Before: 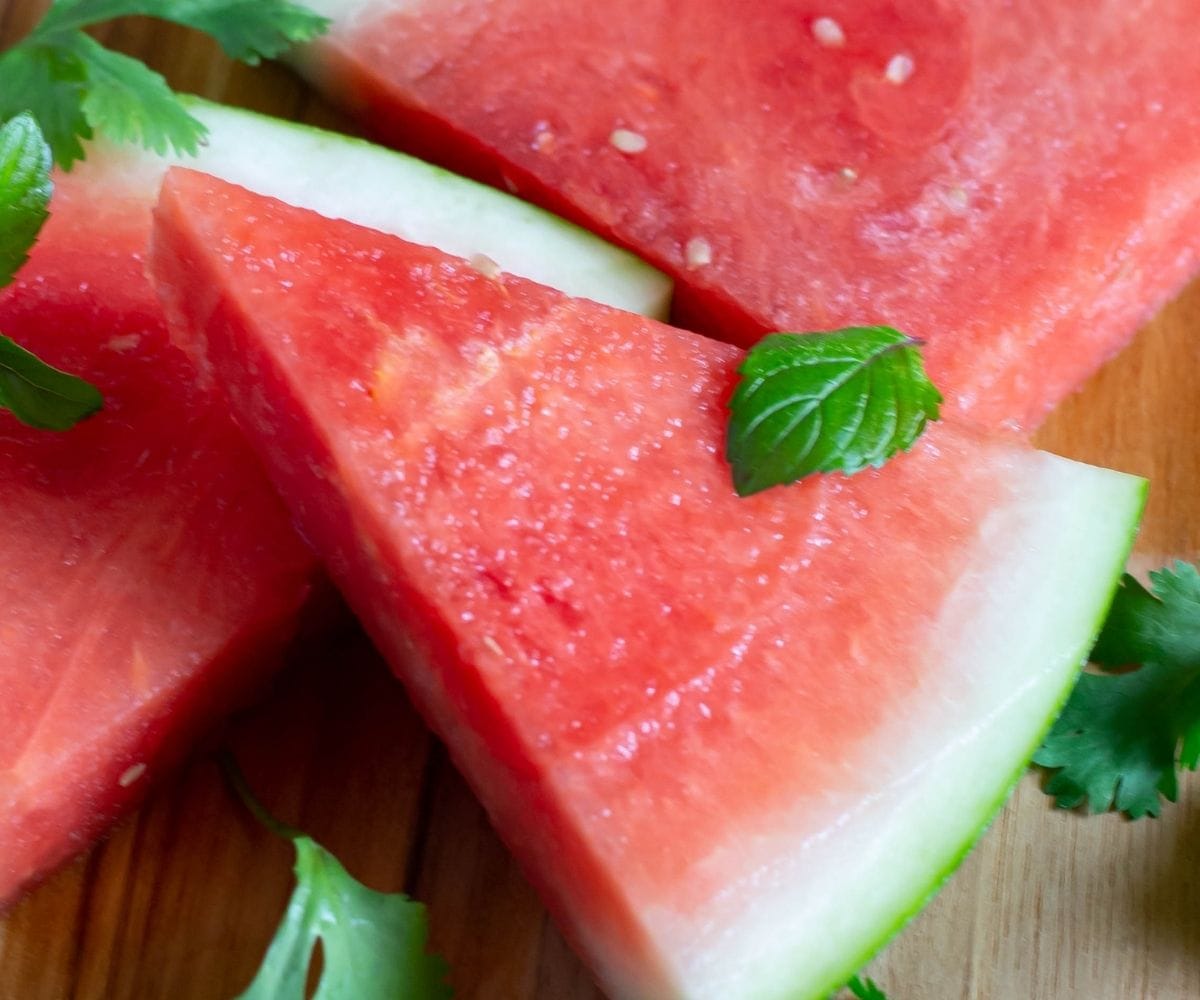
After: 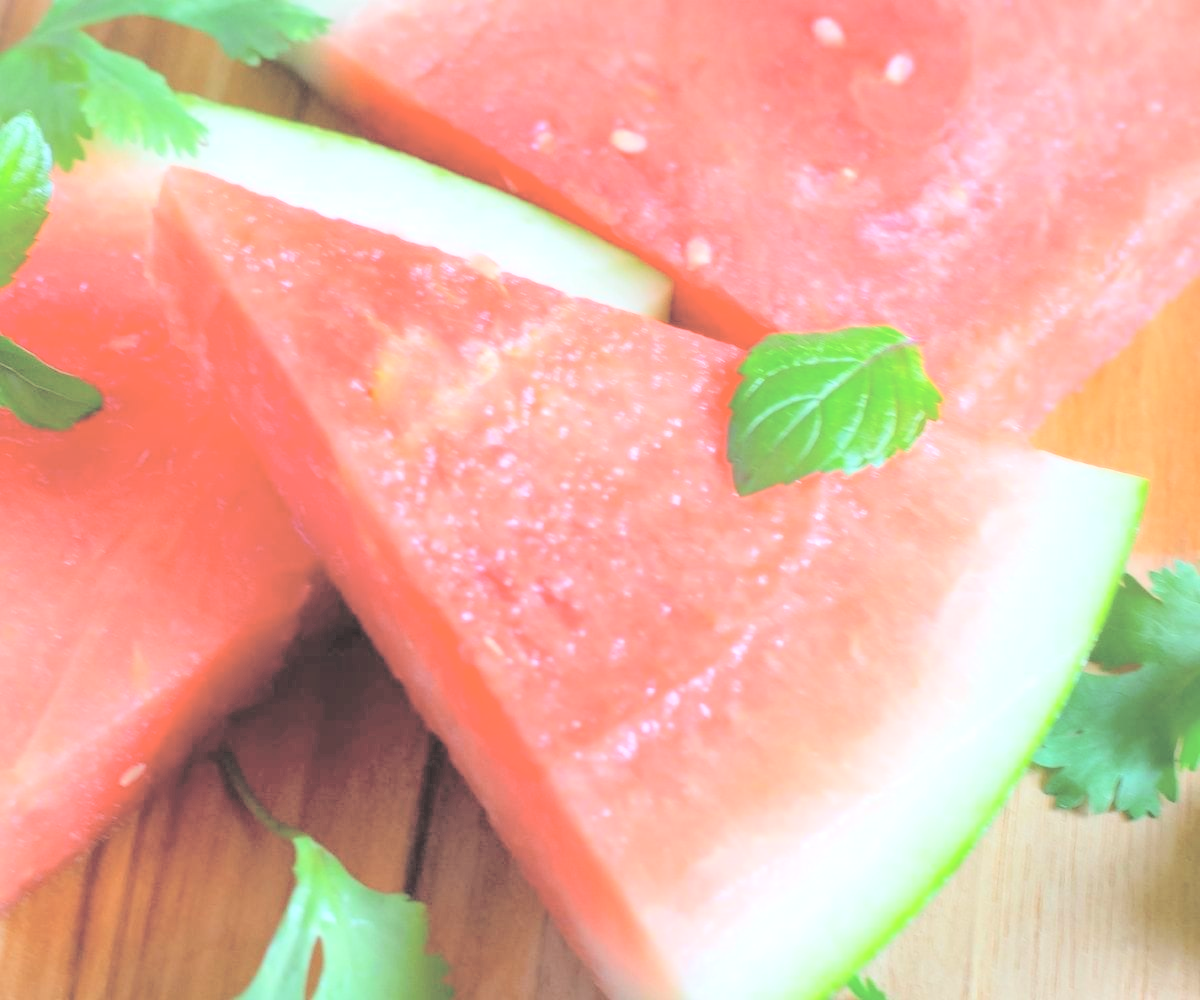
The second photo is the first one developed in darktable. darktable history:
contrast brightness saturation: brightness 1
exposure: exposure 0.3 EV, compensate highlight preservation false
tone equalizer: on, module defaults
